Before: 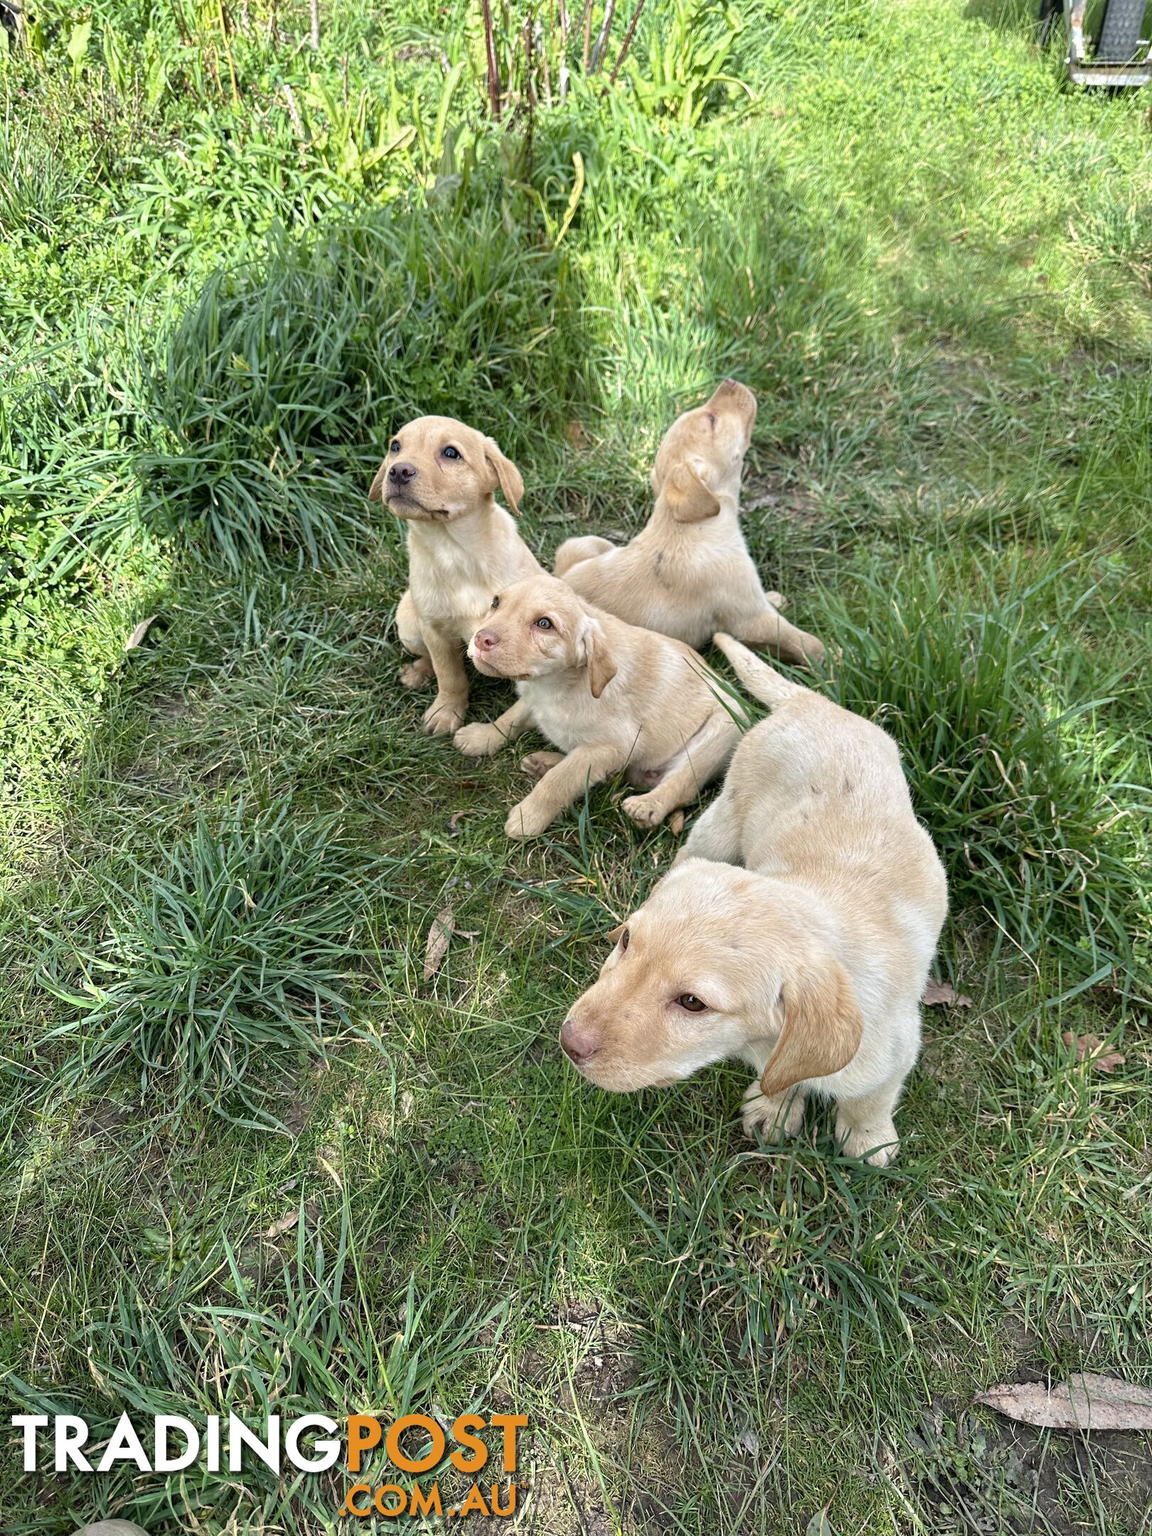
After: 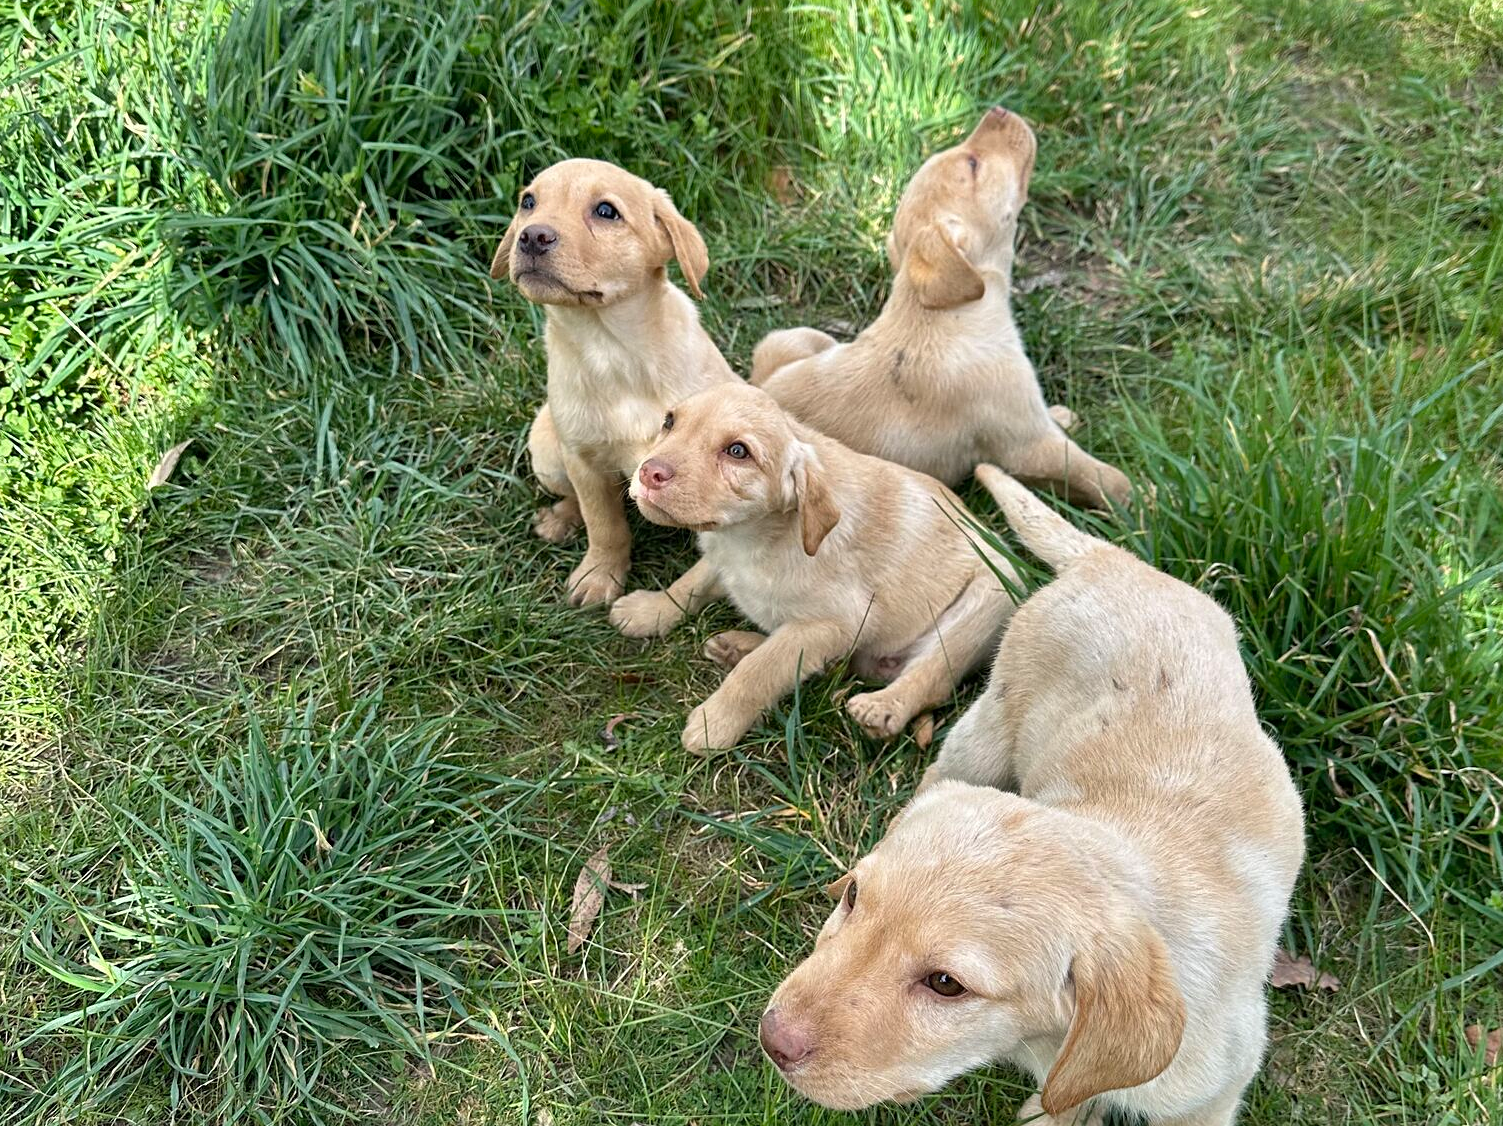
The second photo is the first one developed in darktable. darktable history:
shadows and highlights: soften with gaussian
sharpen: amount 0.204
crop: left 1.781%, top 19.733%, right 5.42%, bottom 28.138%
